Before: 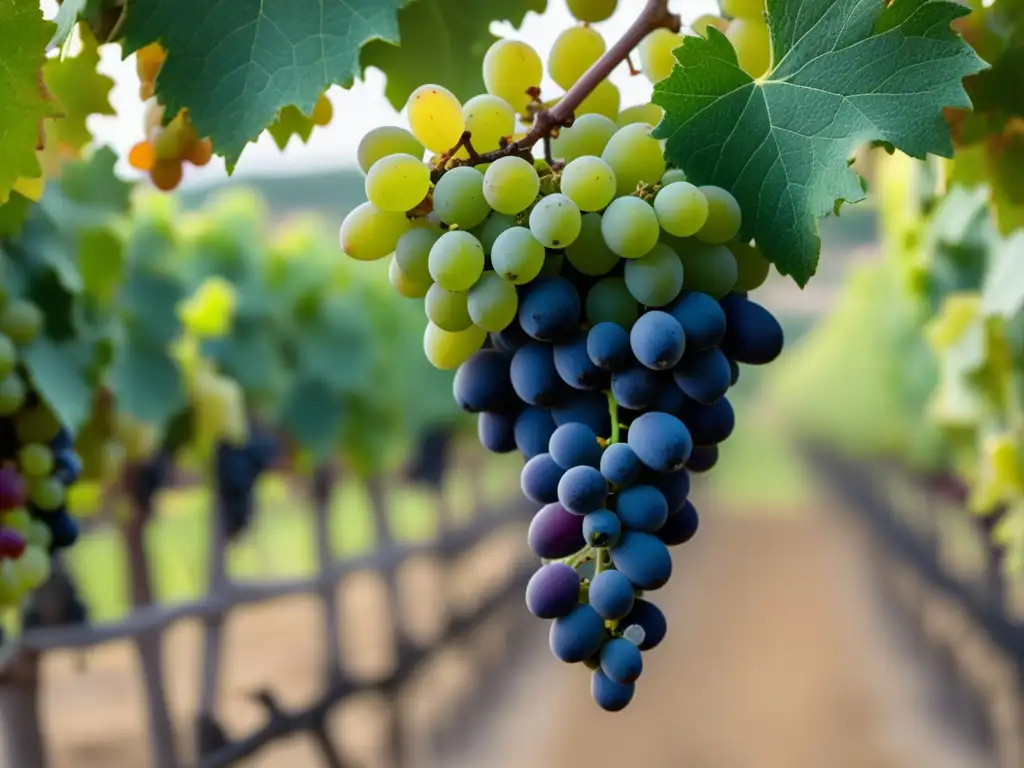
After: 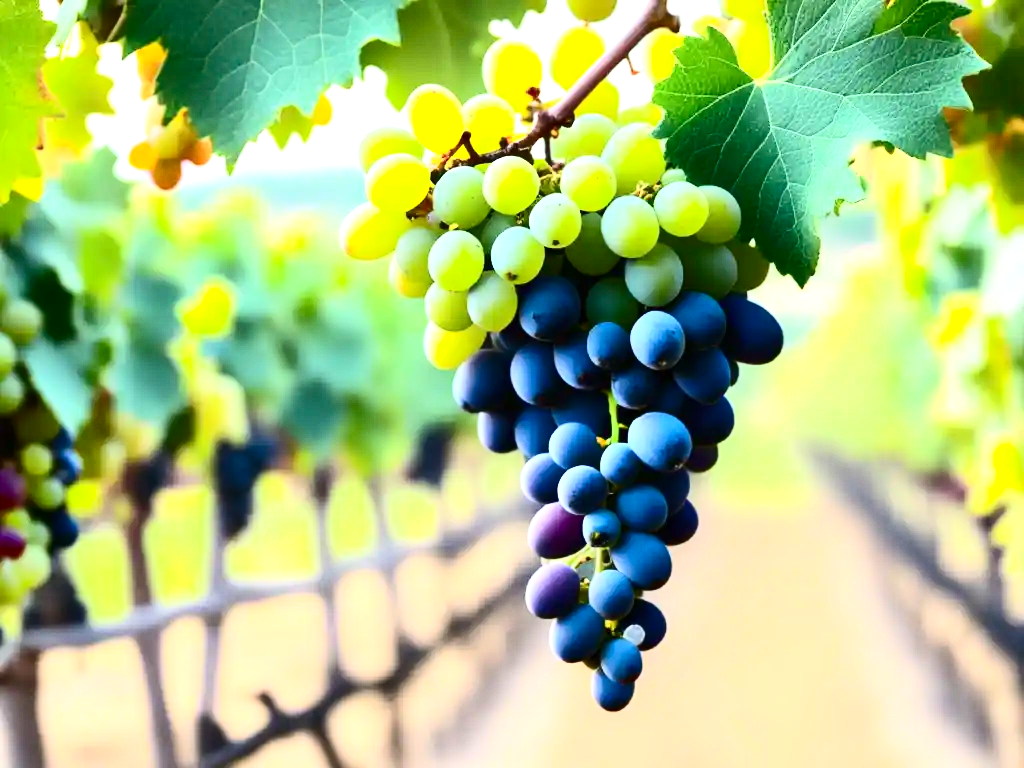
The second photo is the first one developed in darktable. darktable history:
contrast brightness saturation: contrast 0.404, brightness 0.099, saturation 0.209
exposure: black level correction 0, exposure 1.2 EV, compensate highlight preservation false
